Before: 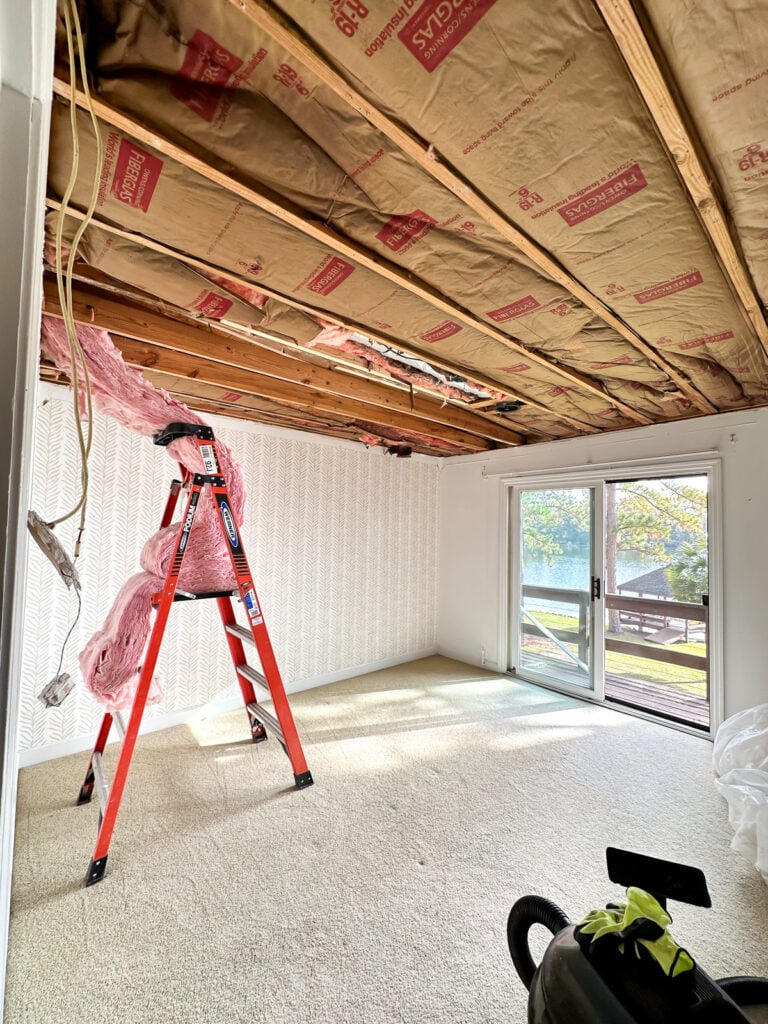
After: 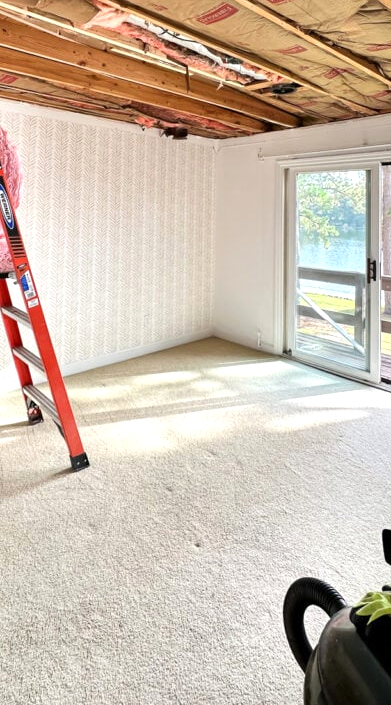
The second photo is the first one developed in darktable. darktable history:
exposure: exposure 0.2 EV, compensate highlight preservation false
crop and rotate: left 29.237%, top 31.152%, right 19.807%
